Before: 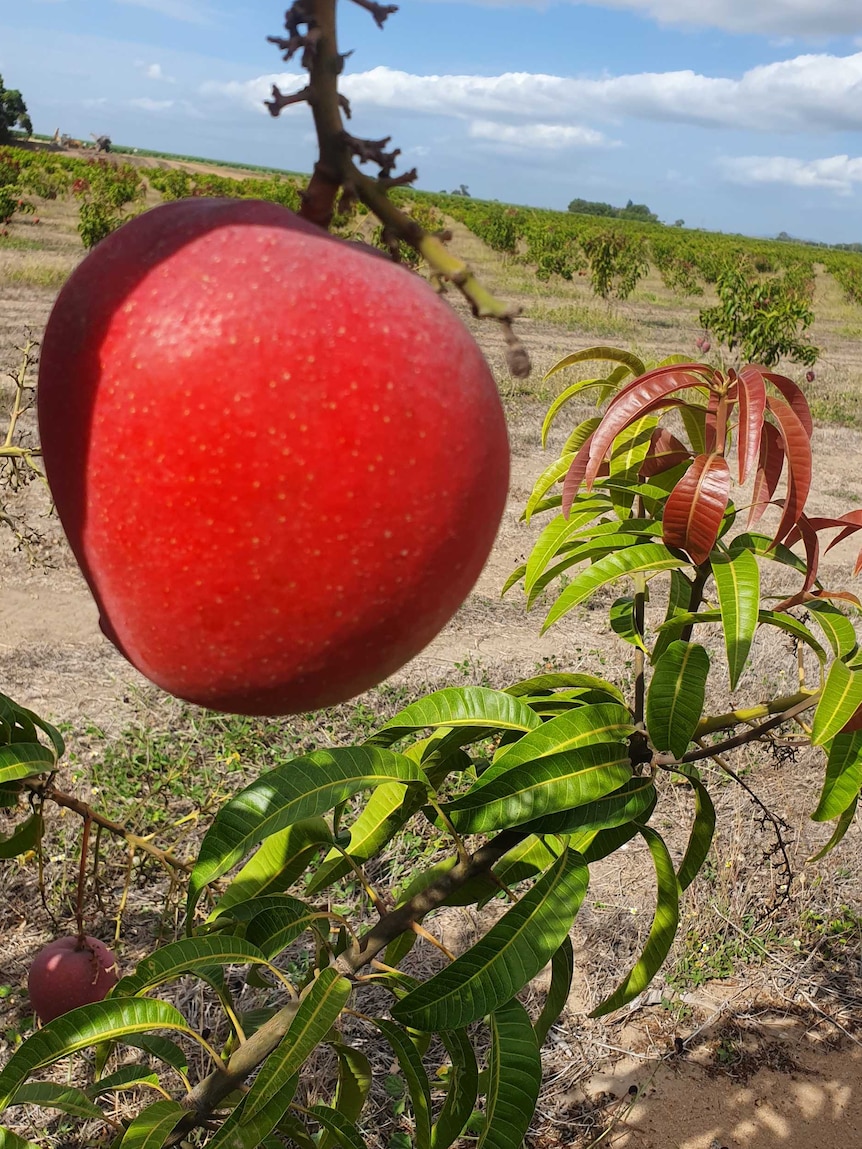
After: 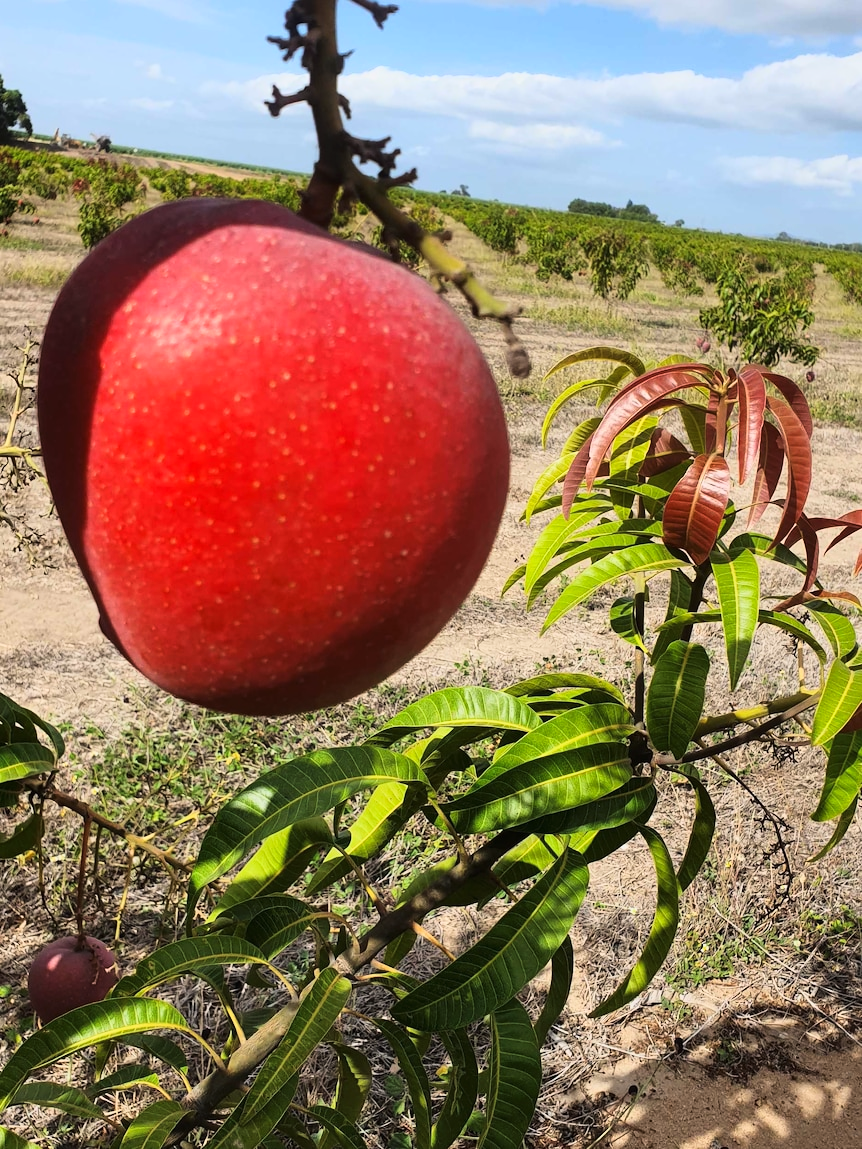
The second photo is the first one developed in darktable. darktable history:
tone curve: curves: ch0 [(0, 0.001) (0.139, 0.096) (0.311, 0.278) (0.495, 0.531) (0.718, 0.816) (0.841, 0.909) (1, 0.967)]; ch1 [(0, 0) (0.272, 0.249) (0.388, 0.385) (0.469, 0.456) (0.495, 0.497) (0.538, 0.554) (0.578, 0.605) (0.707, 0.778) (1, 1)]; ch2 [(0, 0) (0.125, 0.089) (0.353, 0.329) (0.443, 0.408) (0.502, 0.499) (0.557, 0.542) (0.608, 0.635) (1, 1)], color space Lab, linked channels, preserve colors none
shadows and highlights: shadows 36.76, highlights -26.82, soften with gaussian
